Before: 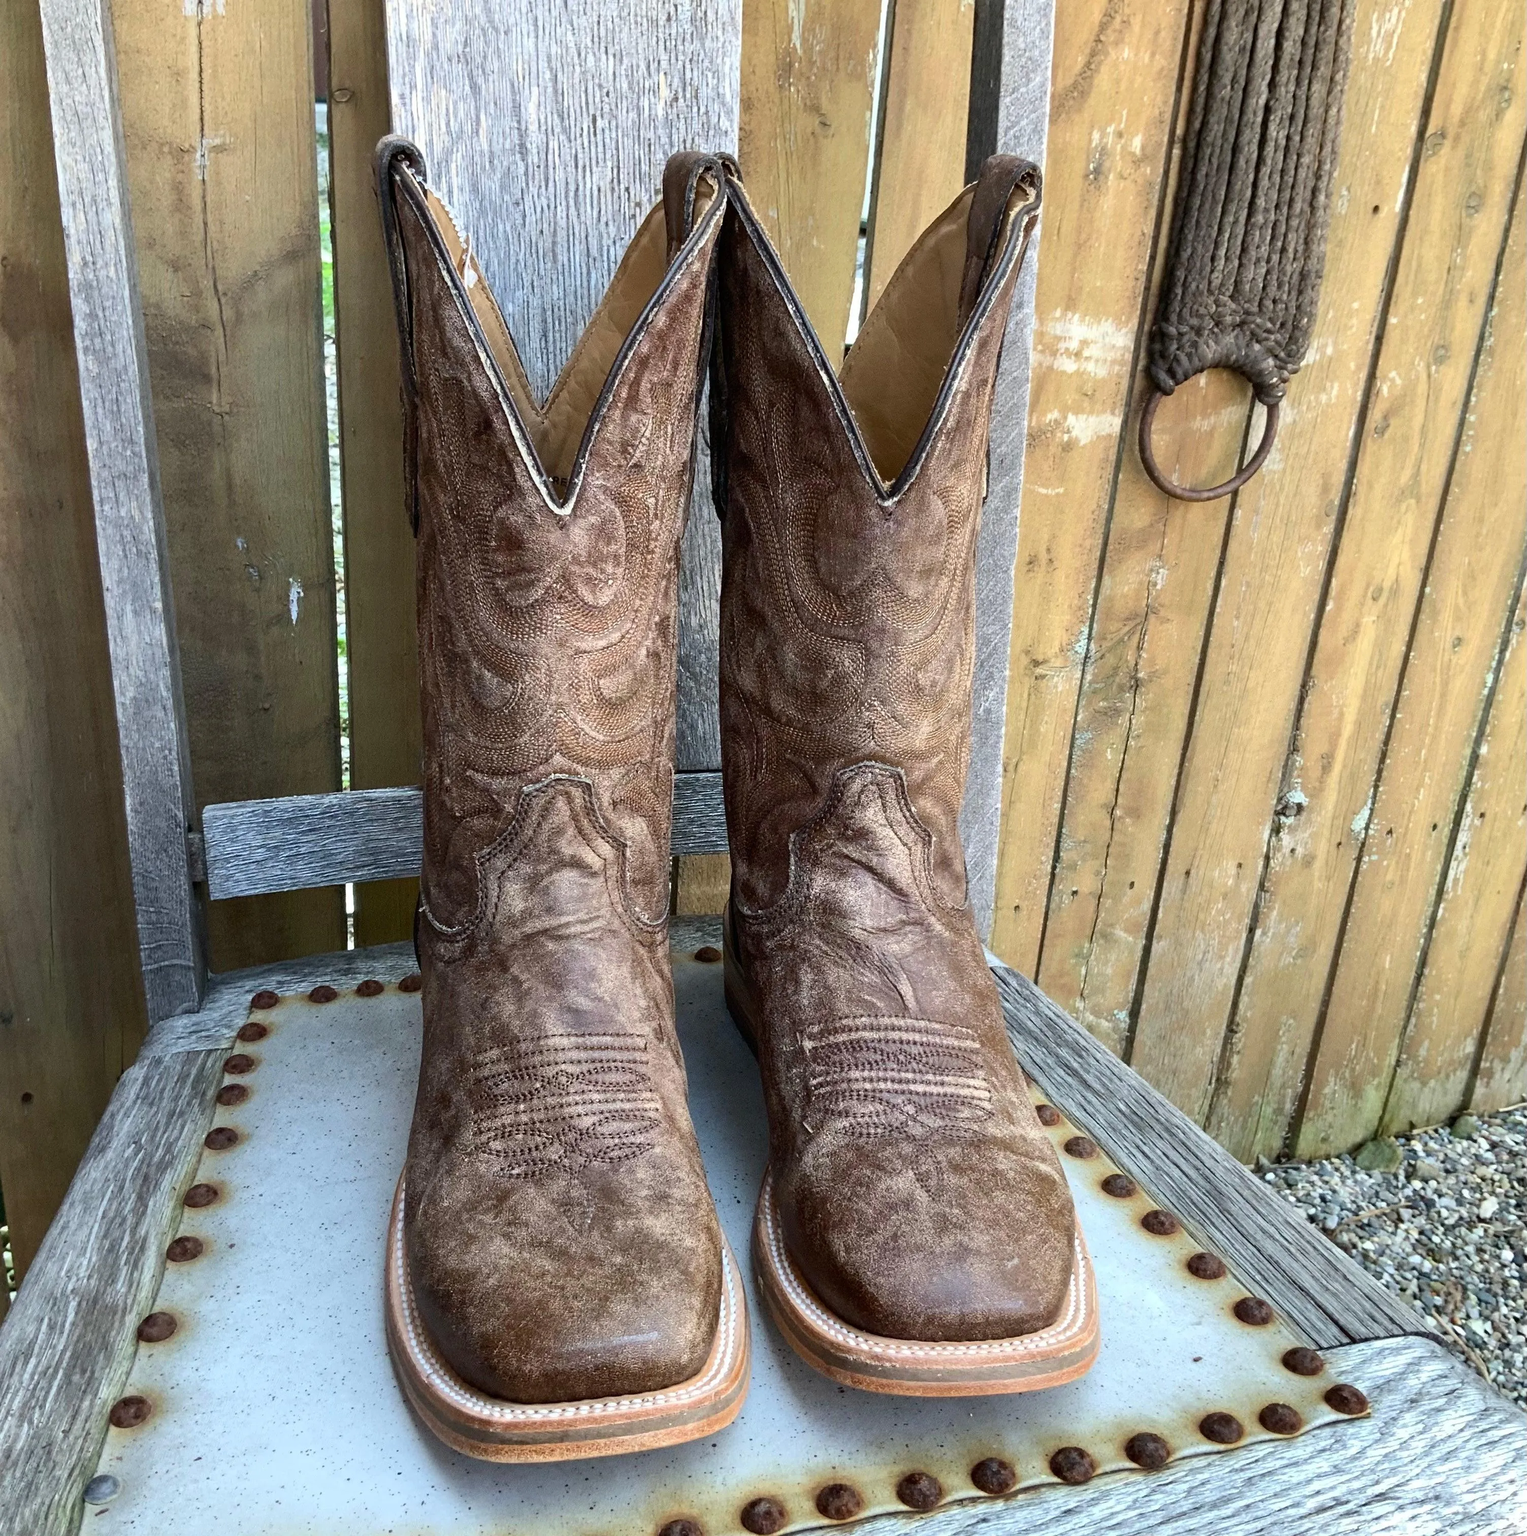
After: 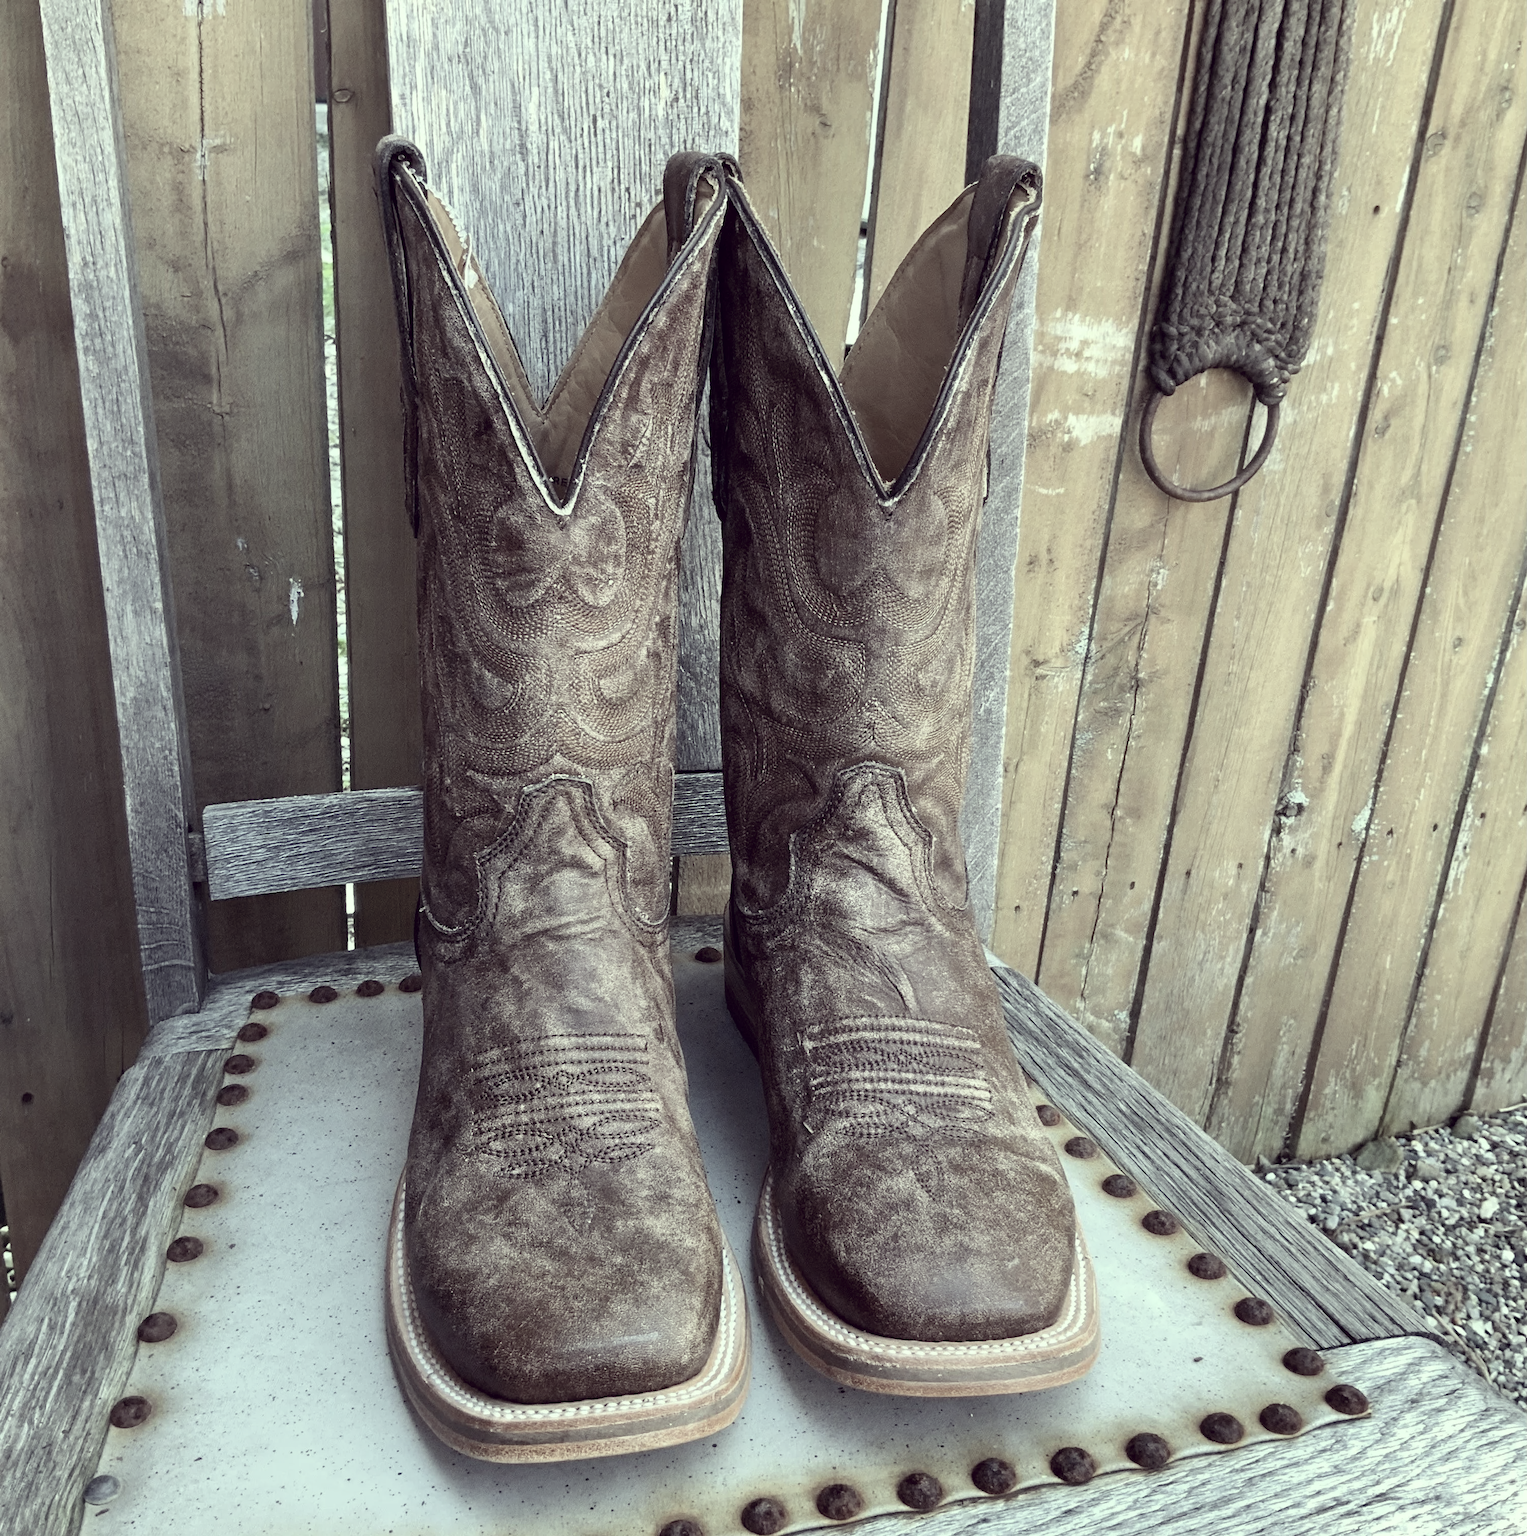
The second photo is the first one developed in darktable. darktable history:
color correction: highlights a* -20.39, highlights b* 20.02, shadows a* 19.53, shadows b* -19.92, saturation 0.375
